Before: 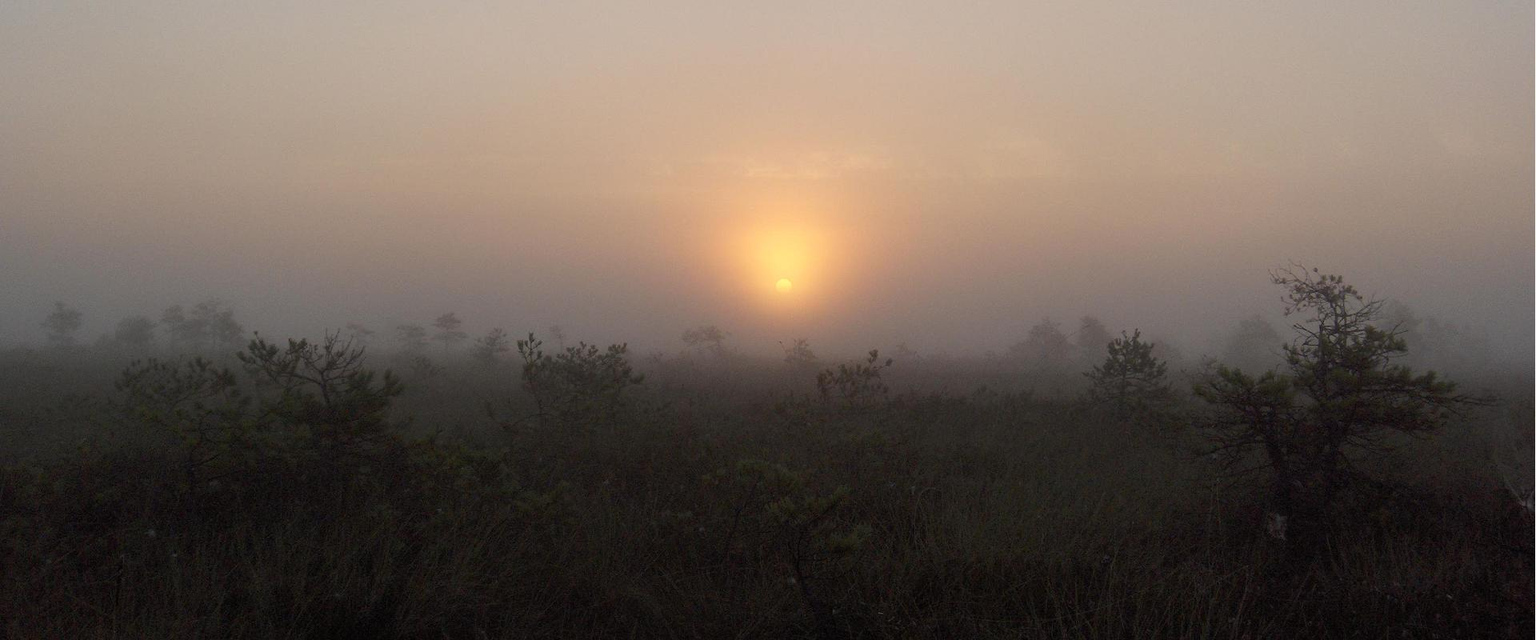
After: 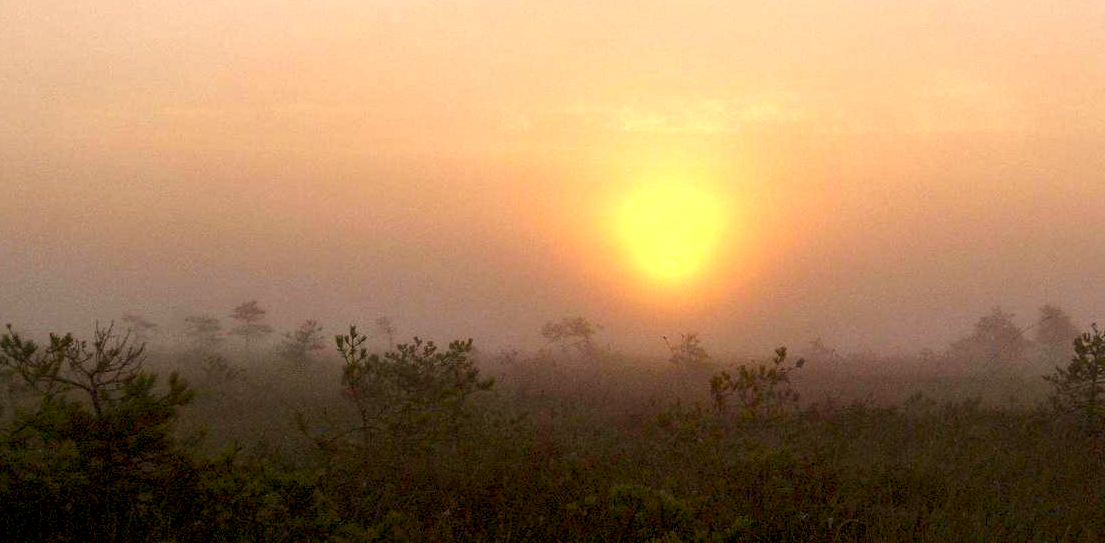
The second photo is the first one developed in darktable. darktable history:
exposure: black level correction 0.004, exposure 0.41 EV, compensate highlight preservation false
color correction: highlights a* 4.27, highlights b* 4.94, shadows a* -7.78, shadows b* 4.73
crop: left 16.246%, top 11.353%, right 26.162%, bottom 20.648%
local contrast: detail 142%
color balance rgb: shadows lift › chroma 2.022%, shadows lift › hue 248.37°, power › chroma 1.54%, power › hue 25.91°, linear chroma grading › global chroma 14.885%, perceptual saturation grading › global saturation 0.143%, perceptual saturation grading › mid-tones 6.426%, perceptual saturation grading › shadows 71.57%, perceptual brilliance grading › highlights 9.548%, perceptual brilliance grading › shadows -4.778%, global vibrance 14.592%
